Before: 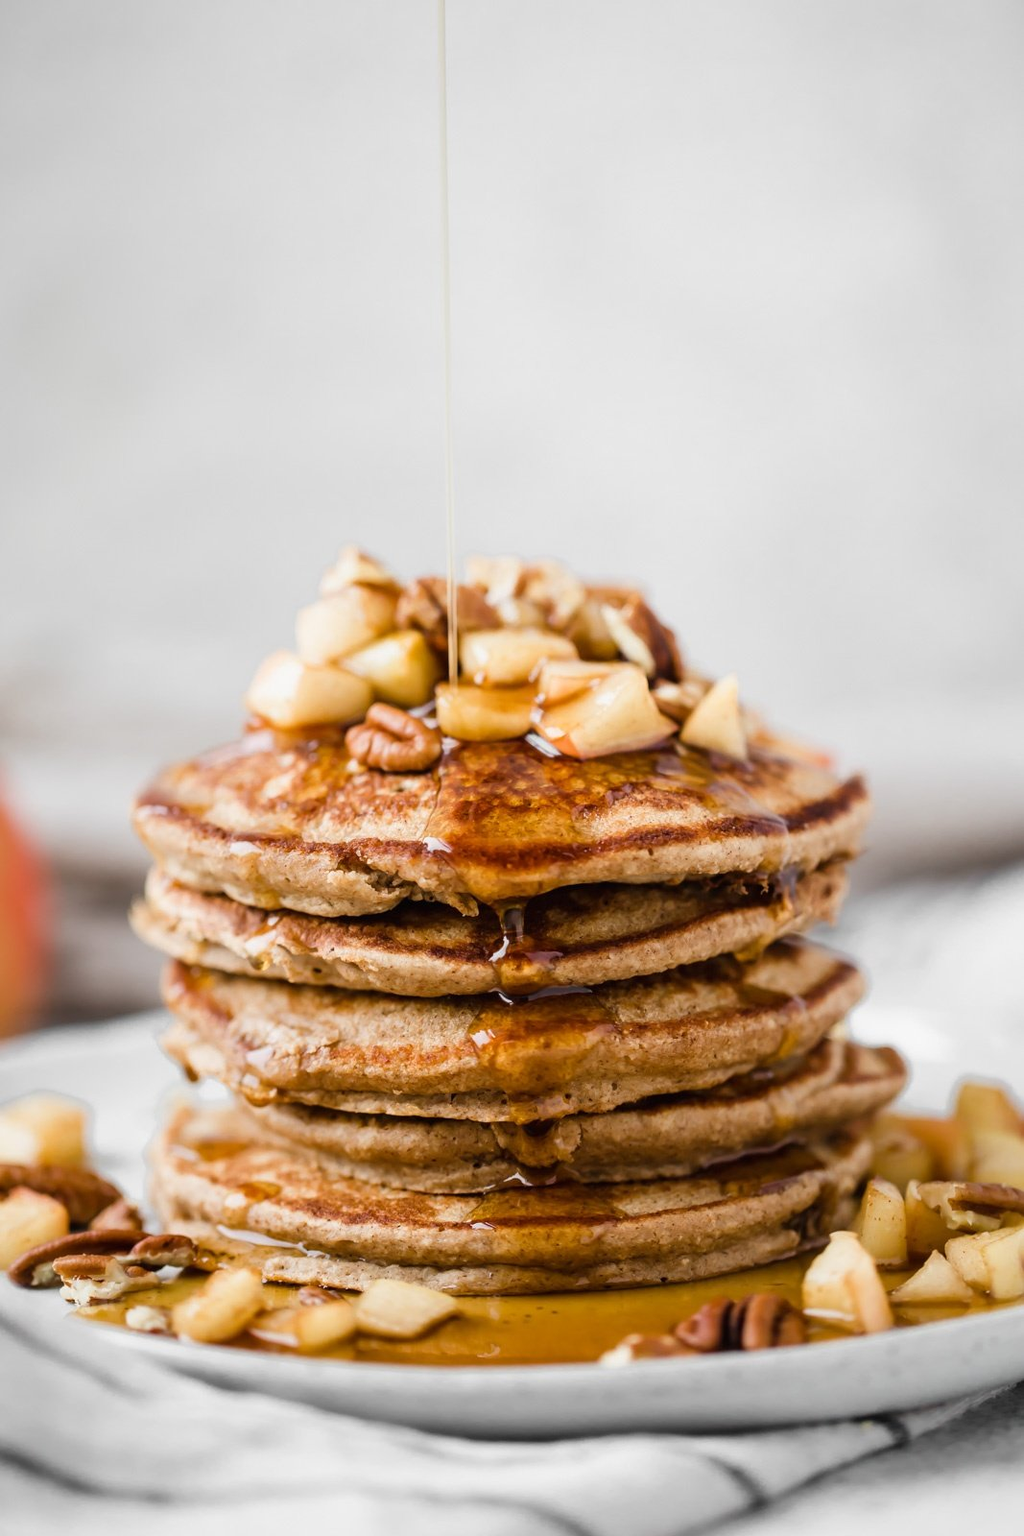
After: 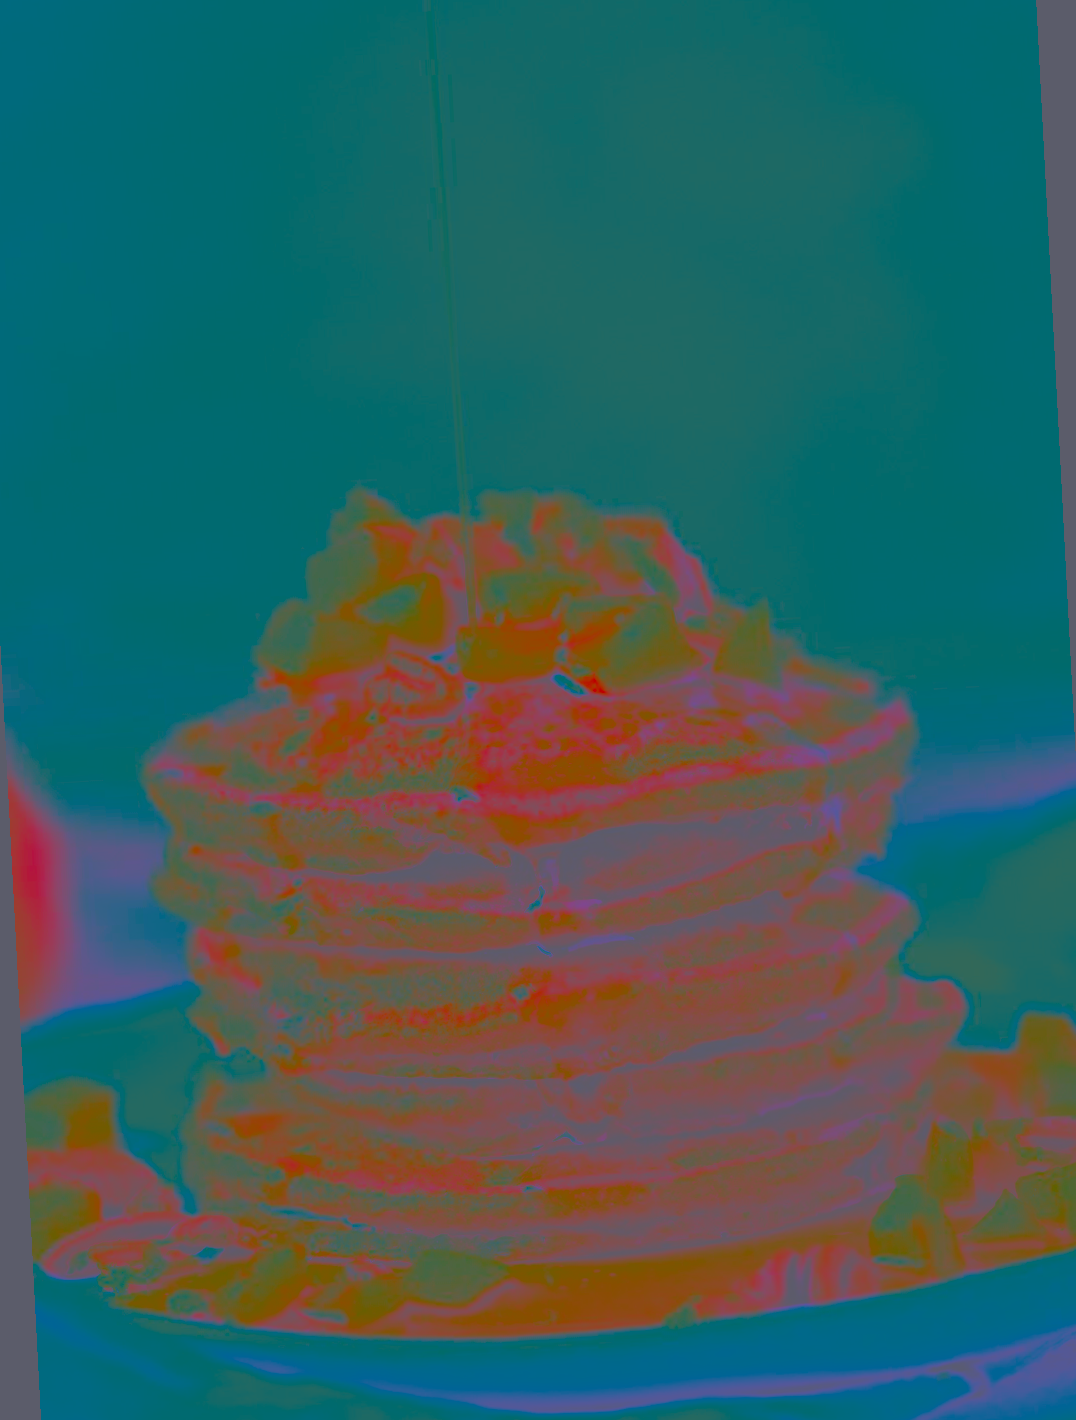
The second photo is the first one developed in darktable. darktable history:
contrast brightness saturation: contrast -0.99, brightness -0.17, saturation 0.75
rgb curve: curves: ch0 [(0, 0.186) (0.314, 0.284) (0.576, 0.466) (0.805, 0.691) (0.936, 0.886)]; ch1 [(0, 0.186) (0.314, 0.284) (0.581, 0.534) (0.771, 0.746) (0.936, 0.958)]; ch2 [(0, 0.216) (0.275, 0.39) (1, 1)], mode RGB, independent channels, compensate middle gray true, preserve colors none
rotate and perspective: rotation -3°, crop left 0.031, crop right 0.968, crop top 0.07, crop bottom 0.93
